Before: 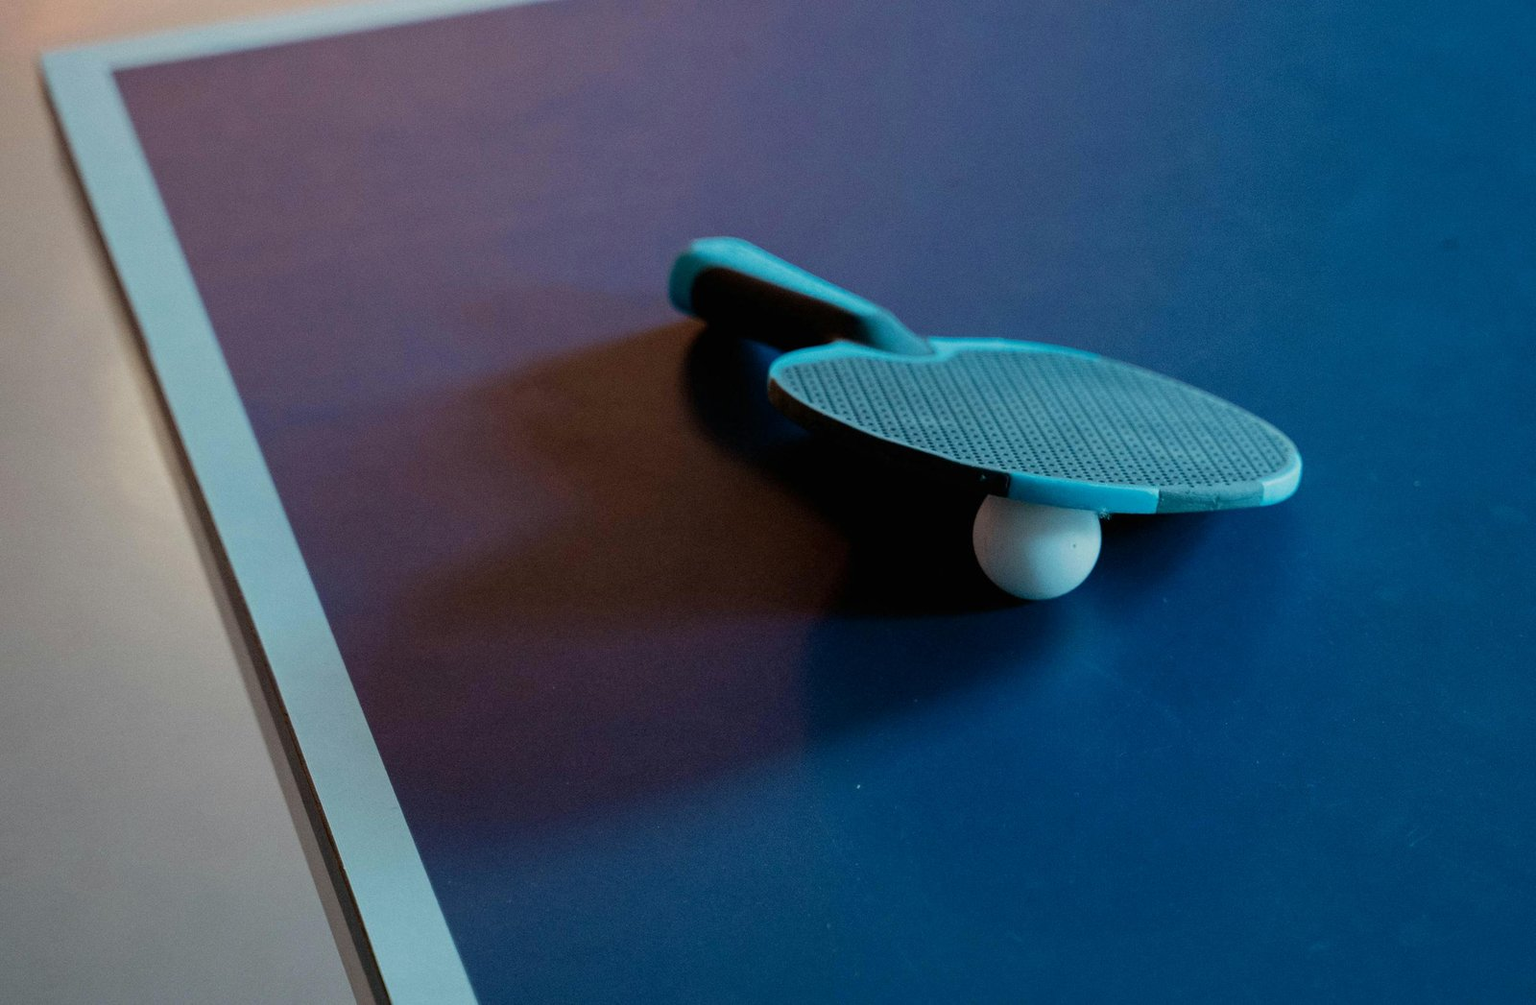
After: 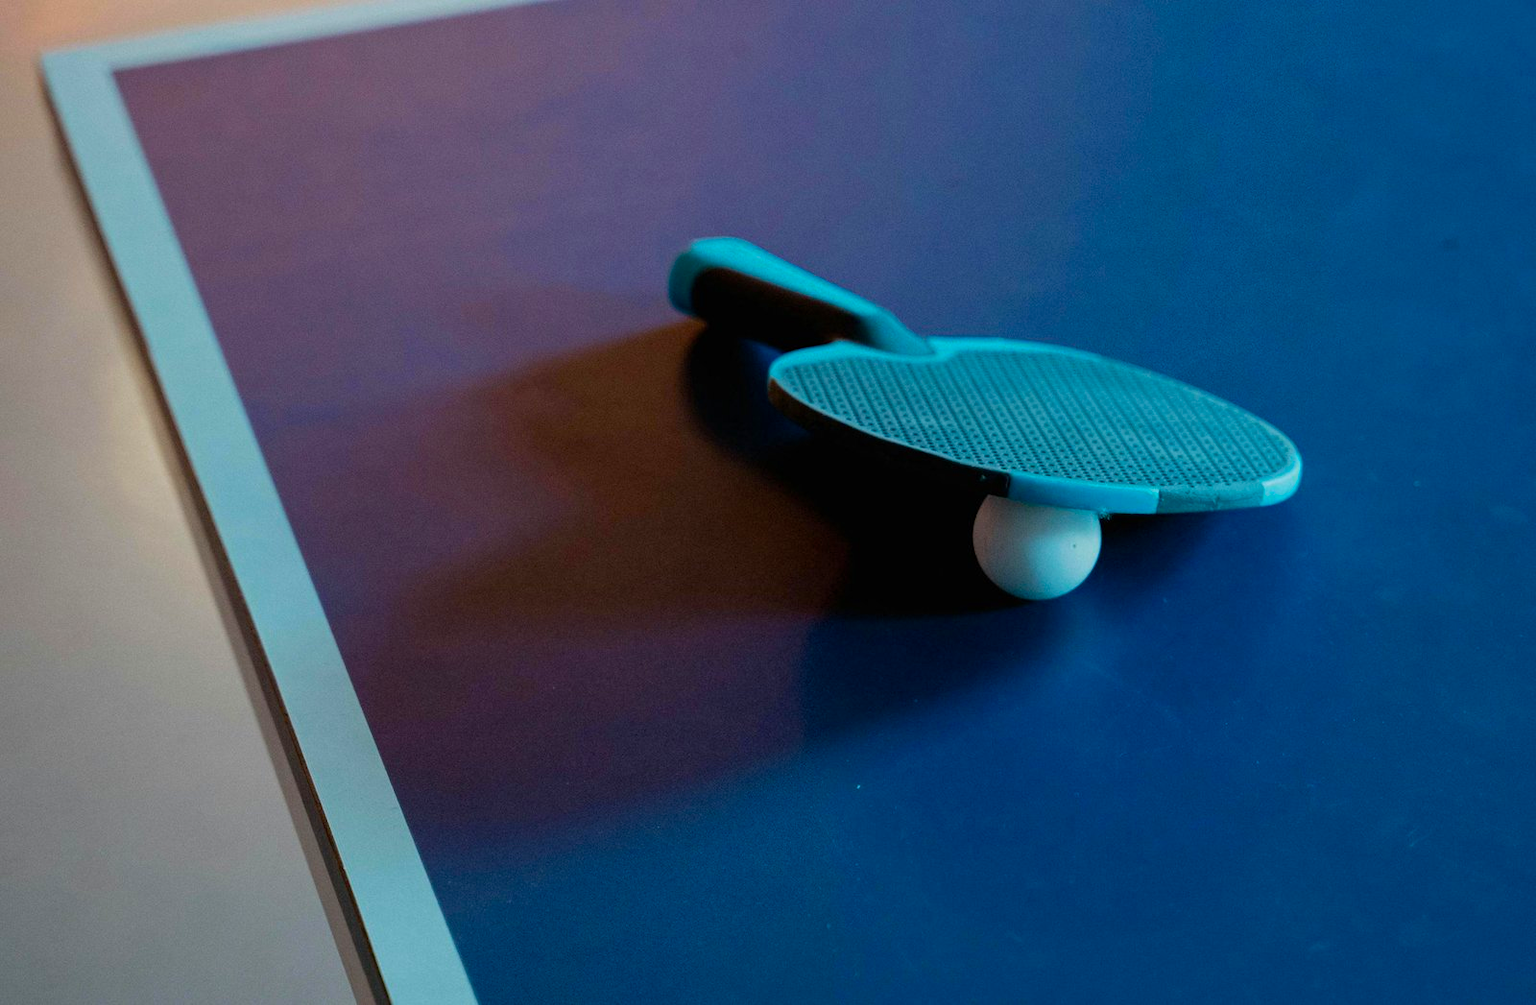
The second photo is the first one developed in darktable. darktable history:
color balance rgb: perceptual saturation grading › global saturation 31.097%, global vibrance 15.168%
